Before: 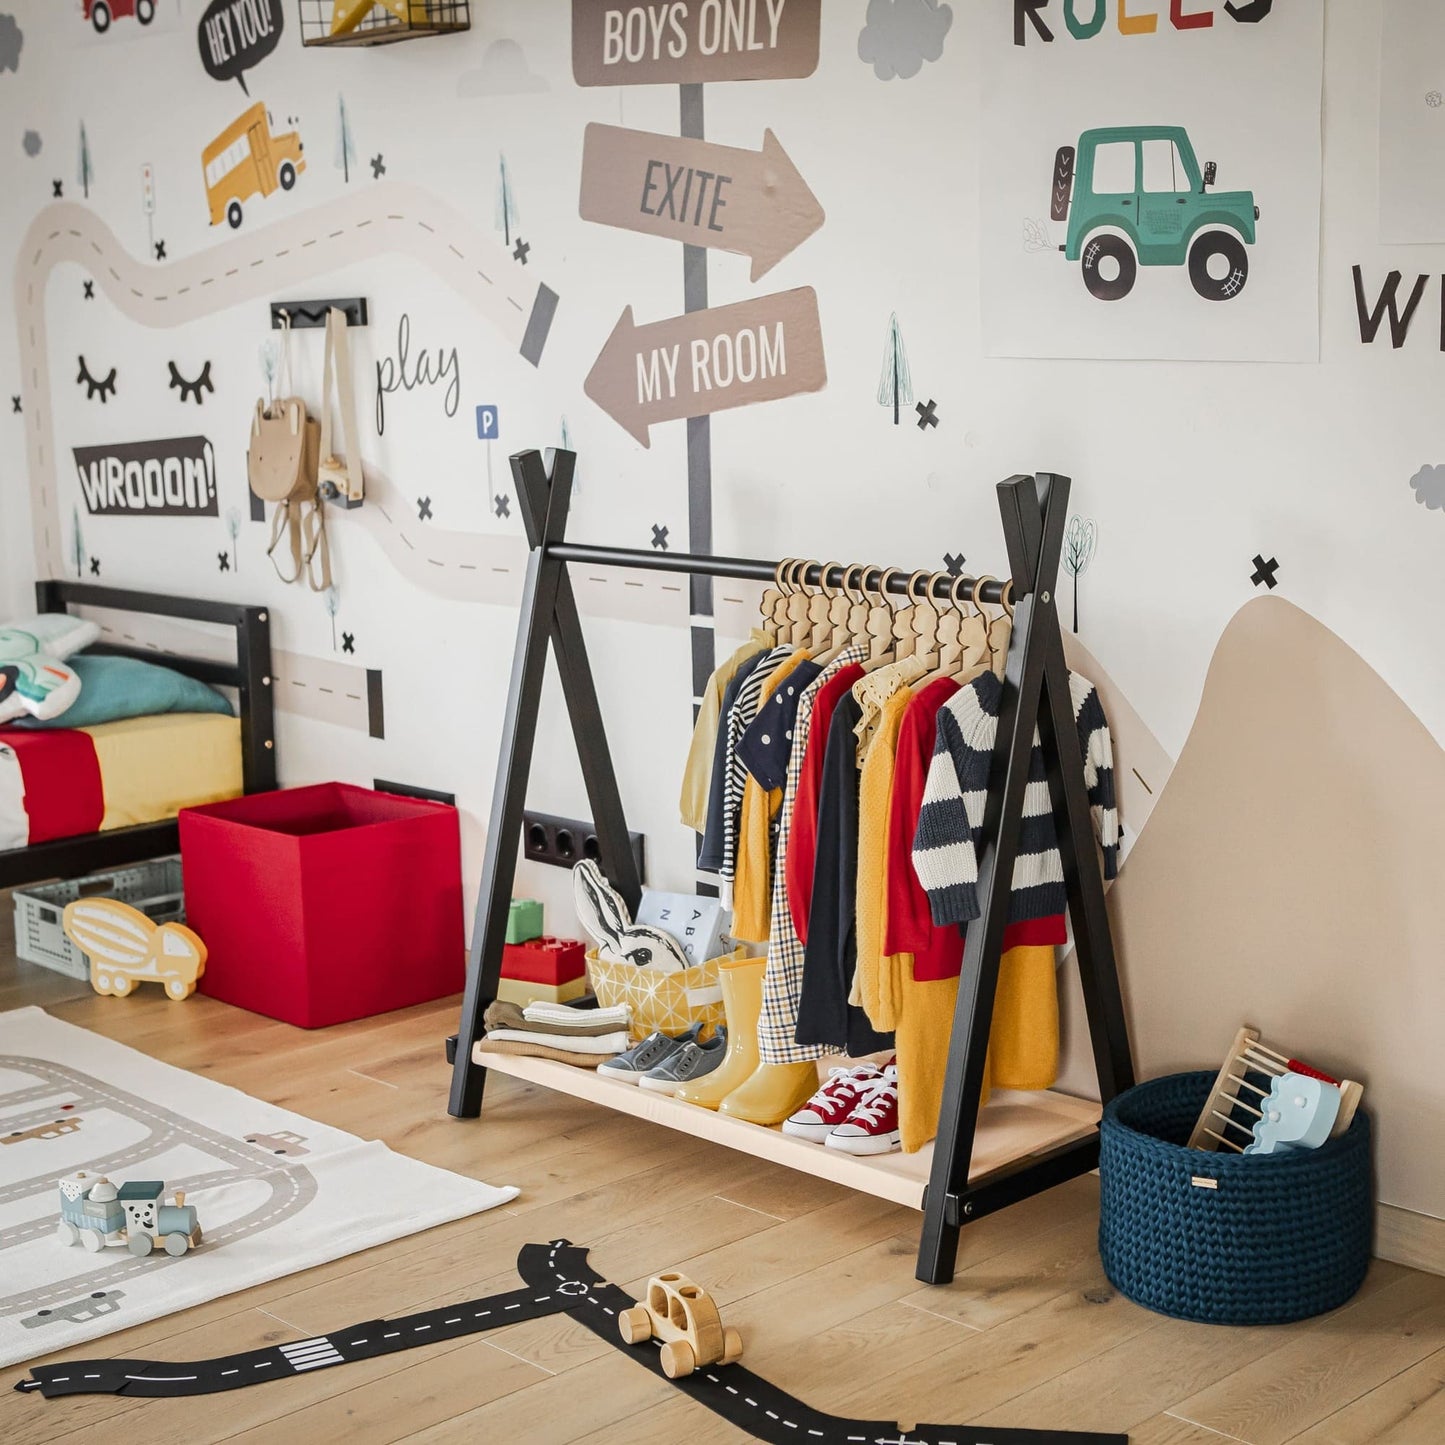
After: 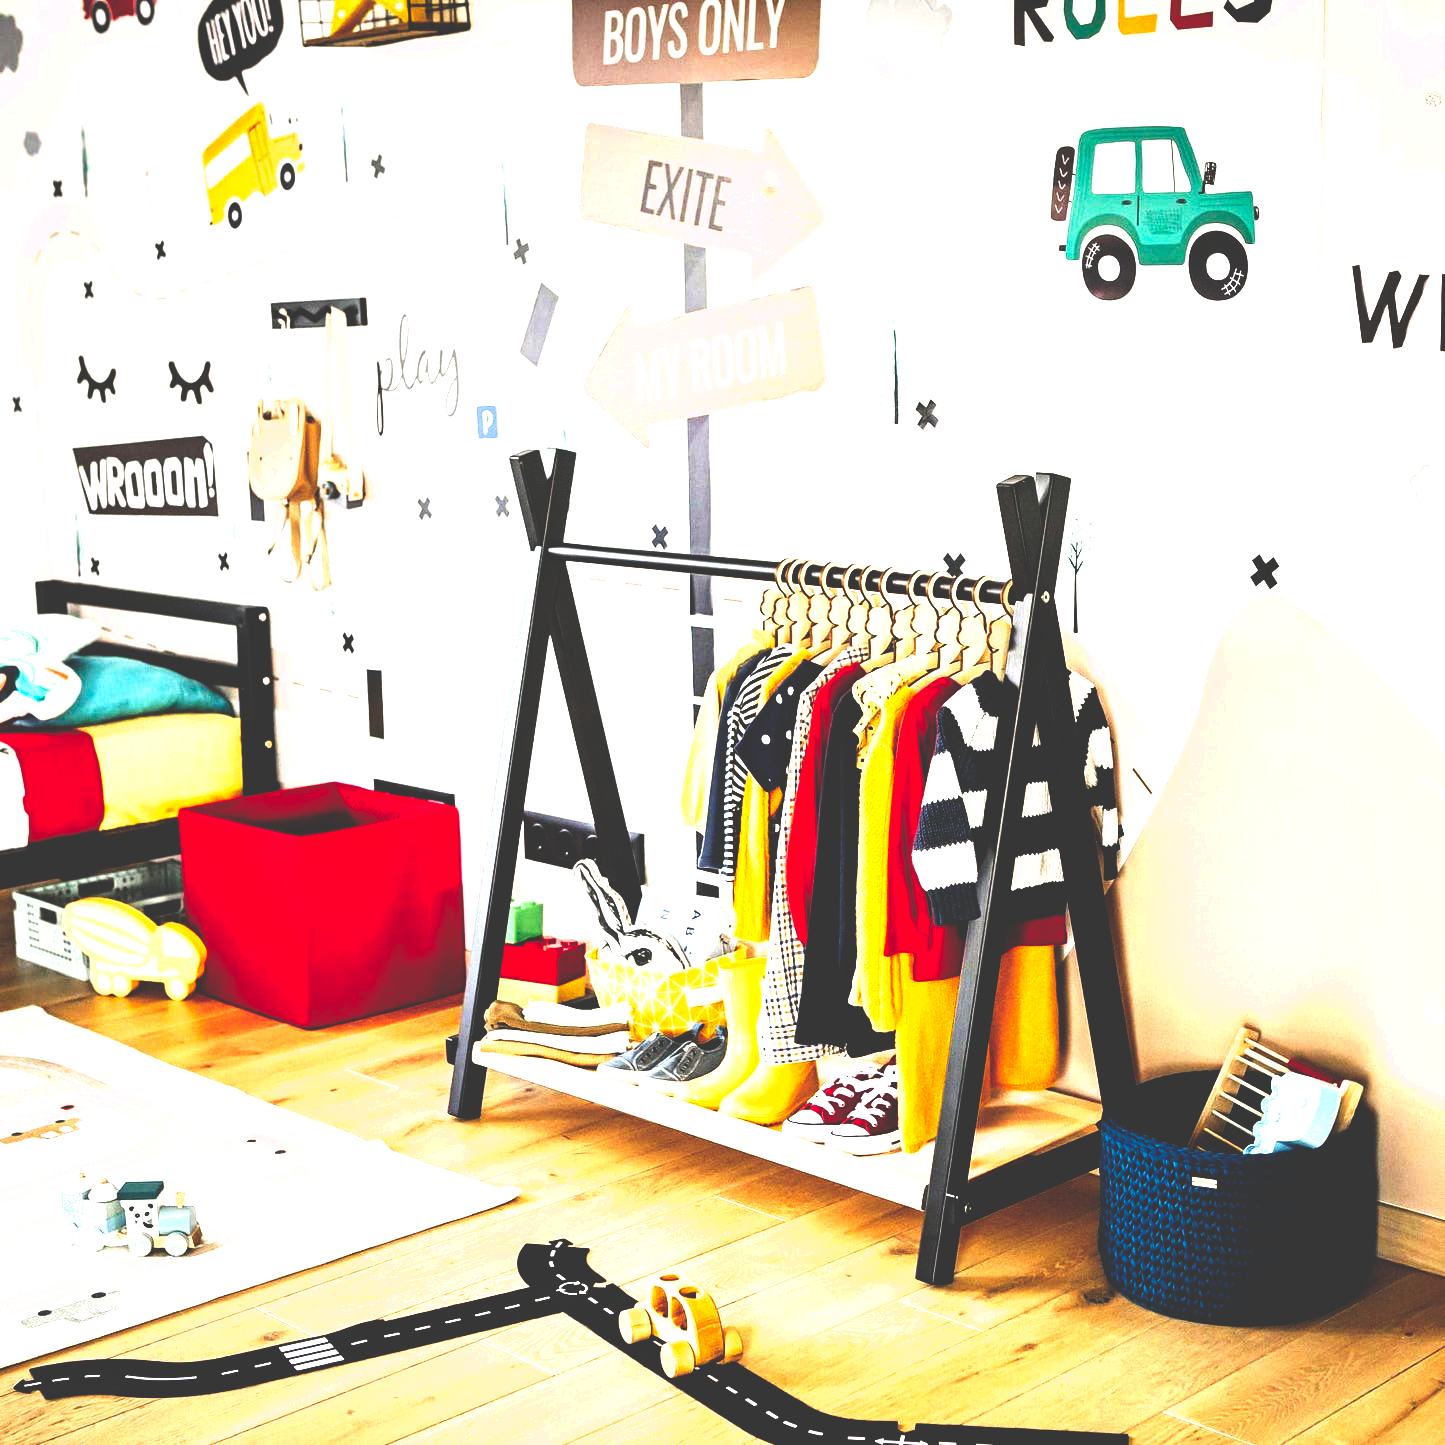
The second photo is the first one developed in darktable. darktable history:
exposure: black level correction 0, exposure 1.102 EV, compensate highlight preservation false
base curve: curves: ch0 [(0, 0.036) (0.083, 0.04) (0.804, 1)], preserve colors none
color balance rgb: shadows lift › chroma 2.06%, shadows lift › hue 250.18°, highlights gain › chroma 0.124%, highlights gain › hue 329.93°, perceptual saturation grading › global saturation 0.41%, global vibrance 30.42%, contrast 9.863%
